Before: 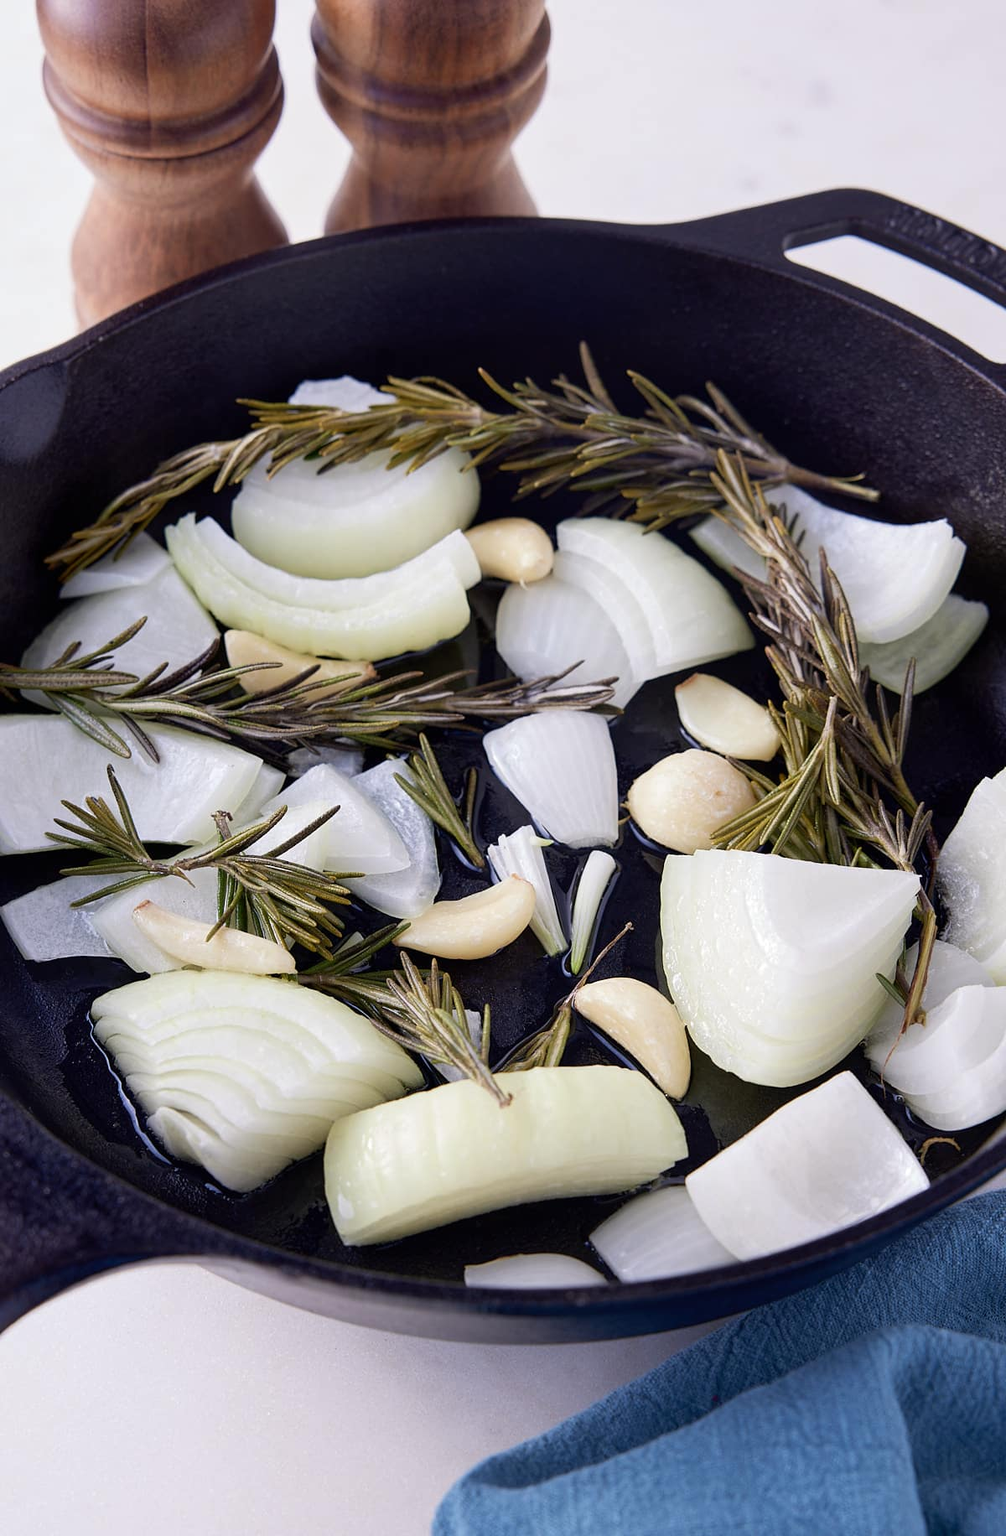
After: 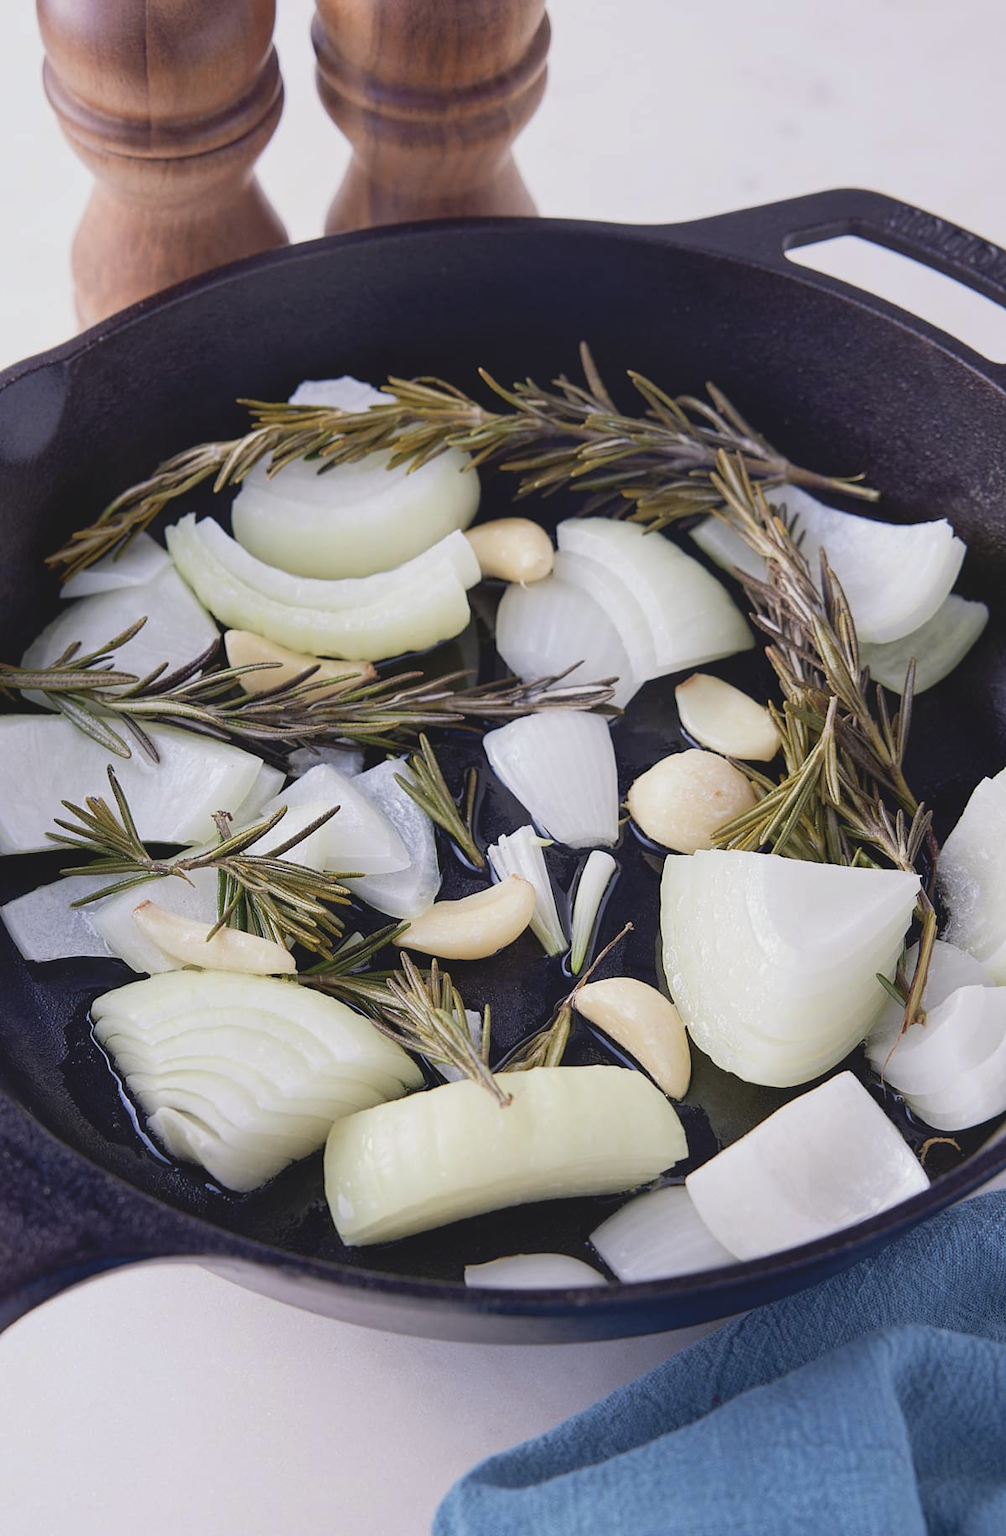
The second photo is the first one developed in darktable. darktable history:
contrast brightness saturation: contrast -0.145, brightness 0.047, saturation -0.121
